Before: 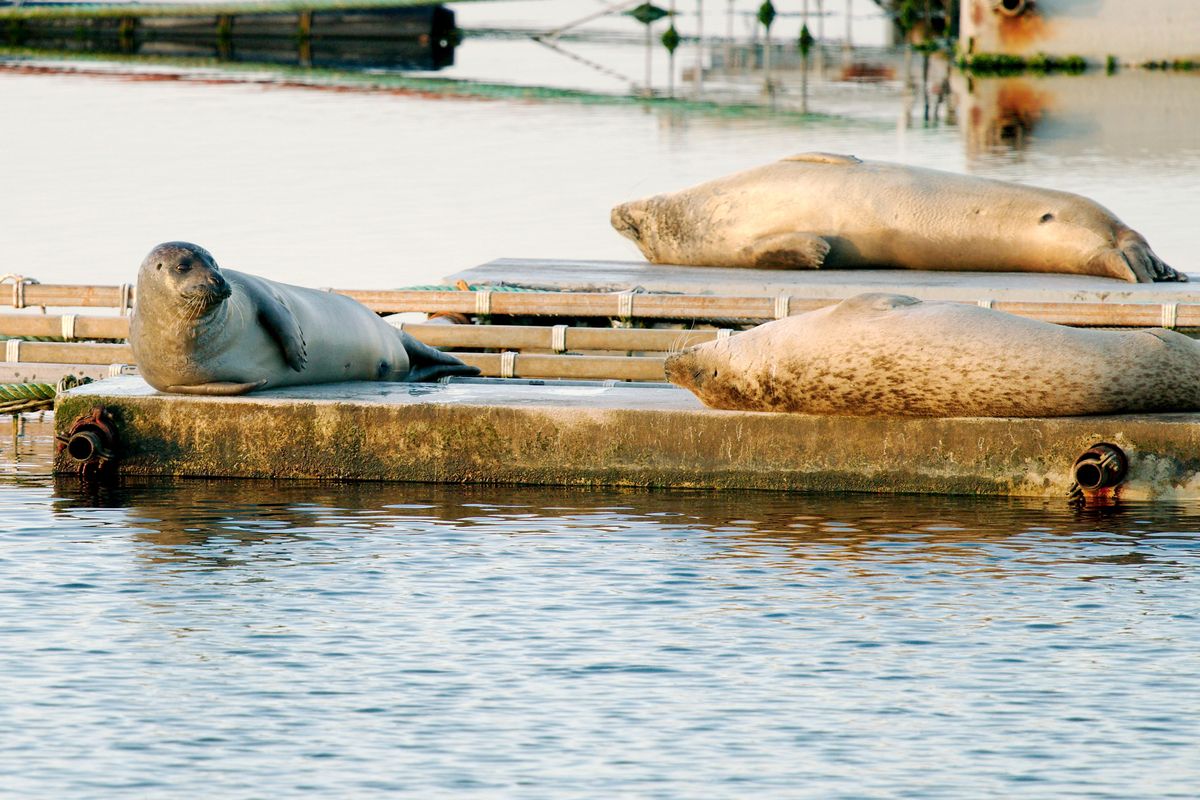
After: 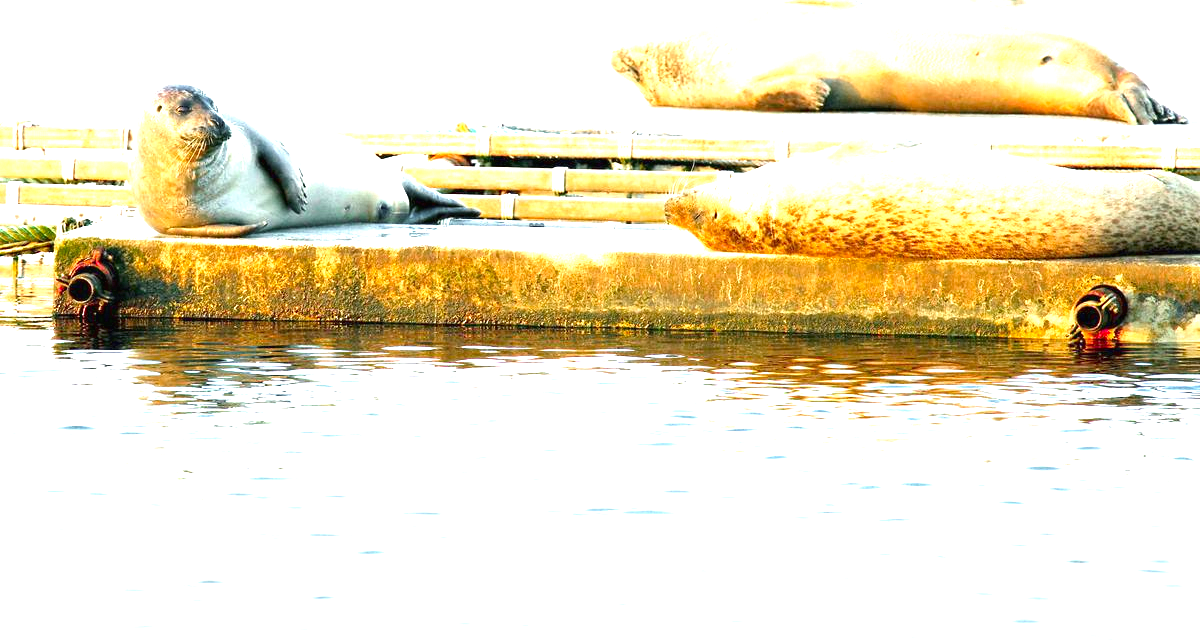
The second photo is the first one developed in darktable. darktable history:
exposure: black level correction 0, exposure 1.5 EV, compensate exposure bias true, compensate highlight preservation false
crop and rotate: top 19.998%
color zones: curves: ch0 [(0, 0.48) (0.209, 0.398) (0.305, 0.332) (0.429, 0.493) (0.571, 0.5) (0.714, 0.5) (0.857, 0.5) (1, 0.48)]; ch1 [(0, 0.633) (0.143, 0.586) (0.286, 0.489) (0.429, 0.448) (0.571, 0.31) (0.714, 0.335) (0.857, 0.492) (1, 0.633)]; ch2 [(0, 0.448) (0.143, 0.498) (0.286, 0.5) (0.429, 0.5) (0.571, 0.5) (0.714, 0.5) (0.857, 0.5) (1, 0.448)]
